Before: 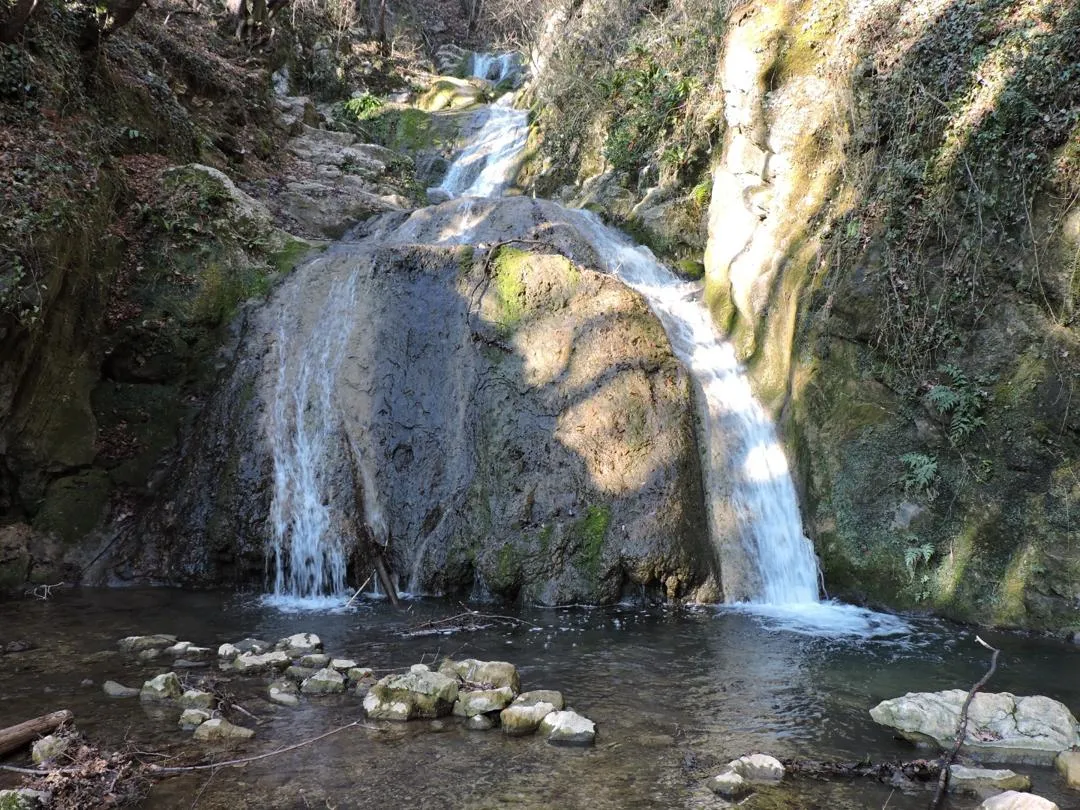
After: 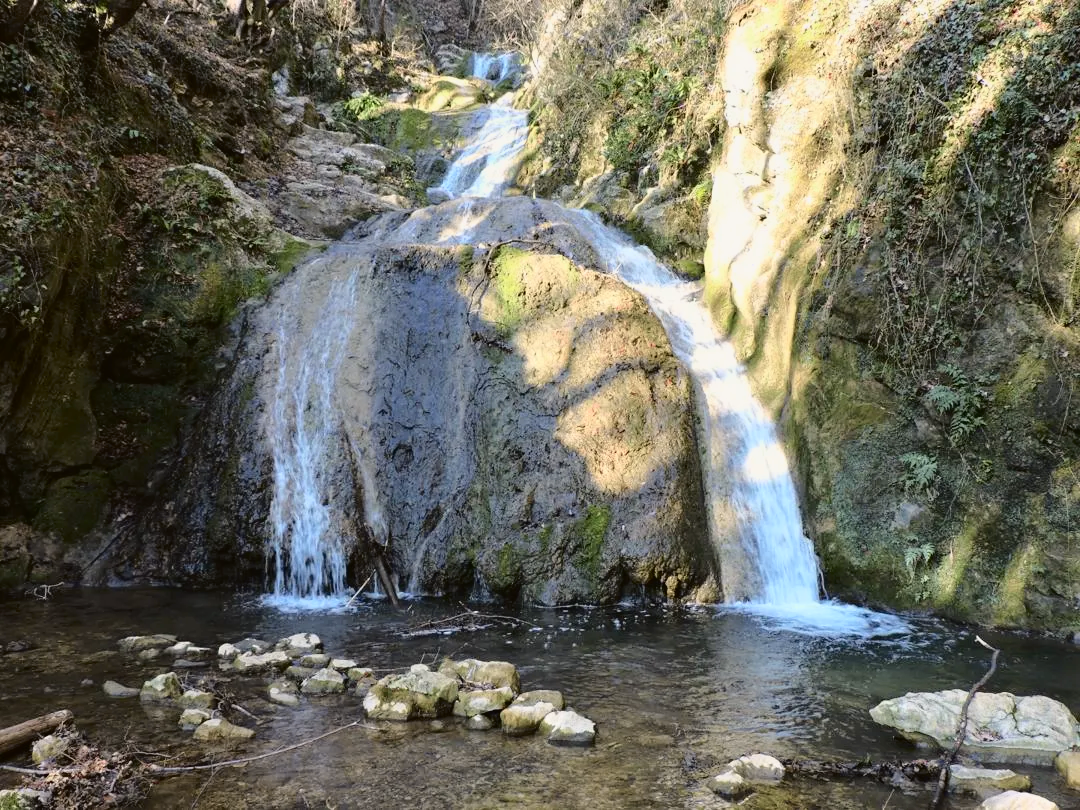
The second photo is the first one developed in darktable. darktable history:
tone curve: curves: ch0 [(0, 0.021) (0.049, 0.044) (0.152, 0.14) (0.328, 0.377) (0.473, 0.543) (0.641, 0.705) (0.85, 0.894) (1, 0.969)]; ch1 [(0, 0) (0.302, 0.331) (0.427, 0.433) (0.472, 0.47) (0.502, 0.503) (0.527, 0.524) (0.564, 0.591) (0.602, 0.632) (0.677, 0.701) (0.859, 0.885) (1, 1)]; ch2 [(0, 0) (0.33, 0.301) (0.447, 0.44) (0.487, 0.496) (0.502, 0.516) (0.535, 0.563) (0.565, 0.6) (0.618, 0.629) (1, 1)], color space Lab, independent channels, preserve colors none
